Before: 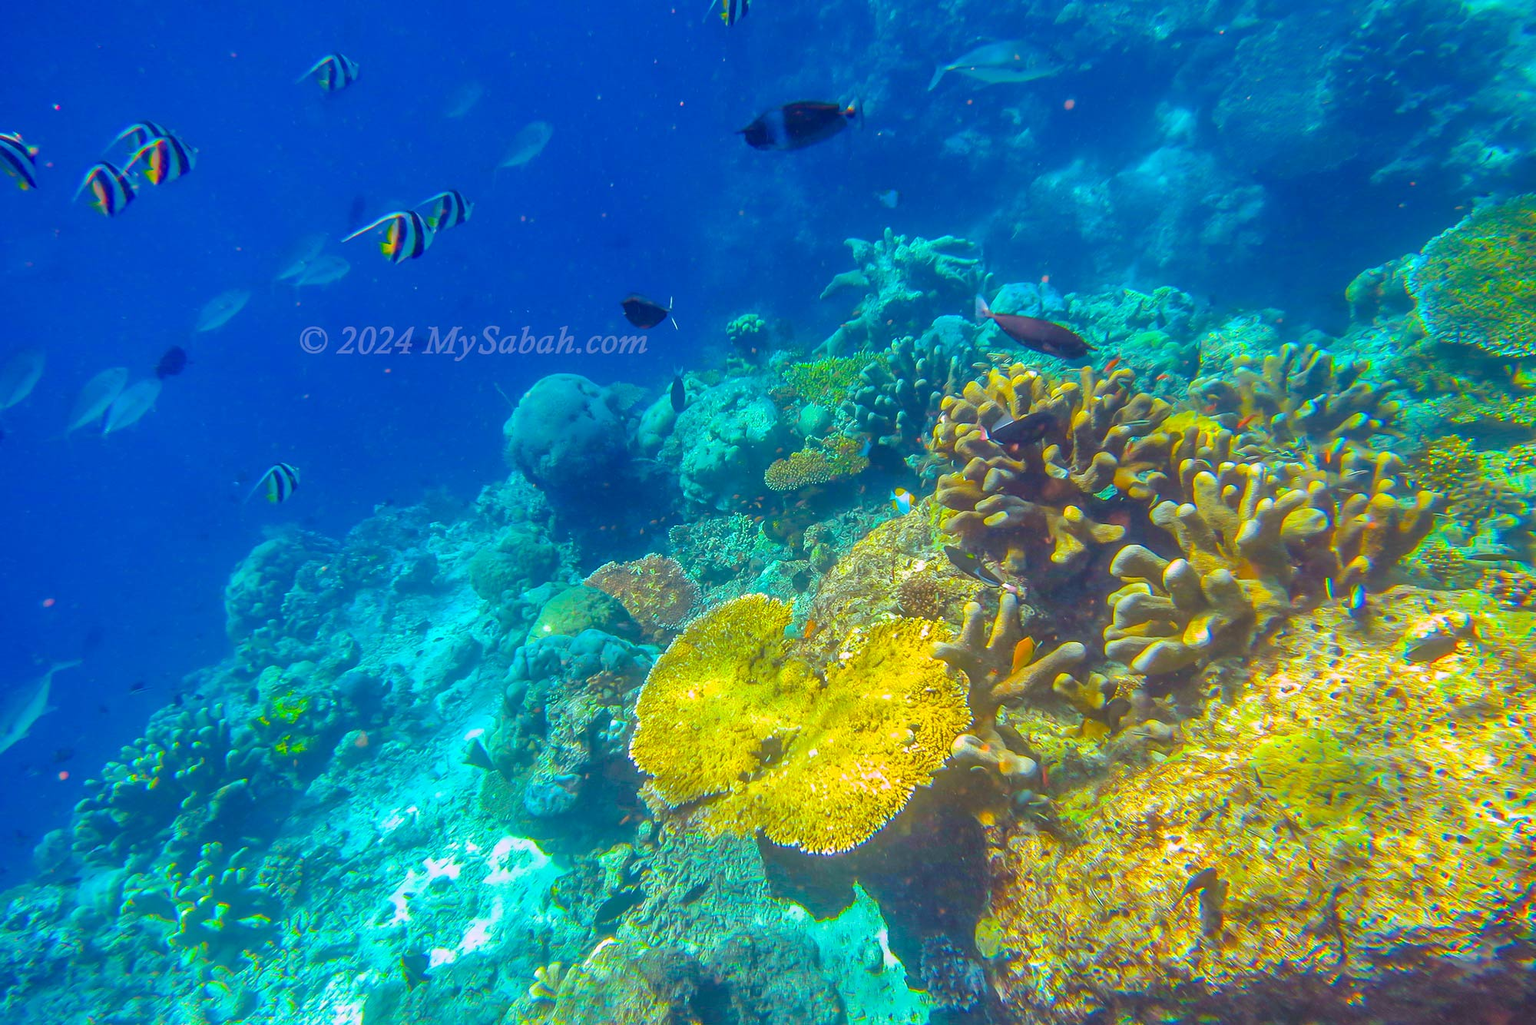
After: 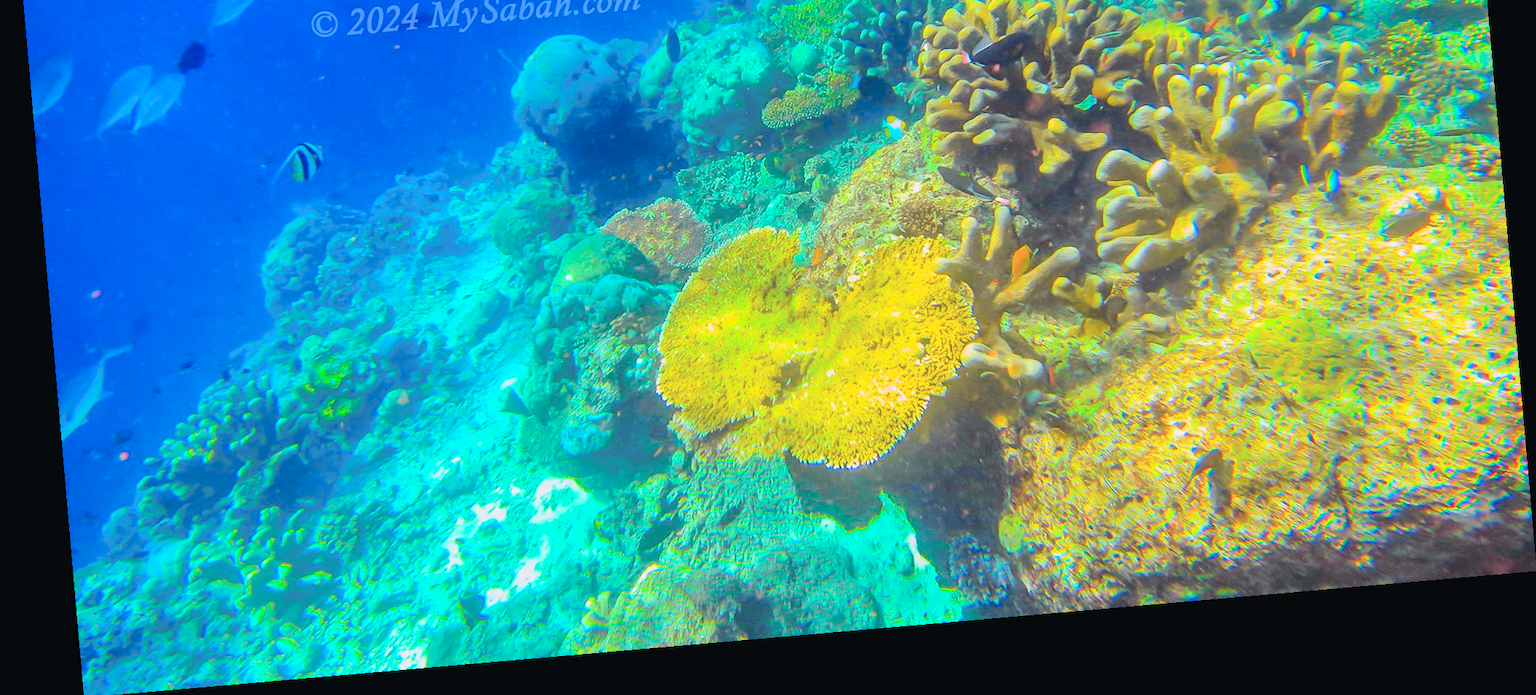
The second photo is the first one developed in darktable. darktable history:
crop and rotate: top 36.435%
rotate and perspective: rotation -4.98°, automatic cropping off
tone curve: curves: ch0 [(0, 0.026) (0.104, 0.1) (0.233, 0.262) (0.398, 0.507) (0.498, 0.621) (0.65, 0.757) (0.835, 0.883) (1, 0.961)]; ch1 [(0, 0) (0.346, 0.307) (0.408, 0.369) (0.453, 0.457) (0.482, 0.476) (0.502, 0.498) (0.521, 0.503) (0.553, 0.554) (0.638, 0.646) (0.693, 0.727) (1, 1)]; ch2 [(0, 0) (0.366, 0.337) (0.434, 0.46) (0.485, 0.494) (0.5, 0.494) (0.511, 0.508) (0.537, 0.55) (0.579, 0.599) (0.663, 0.67) (1, 1)], color space Lab, independent channels, preserve colors none
